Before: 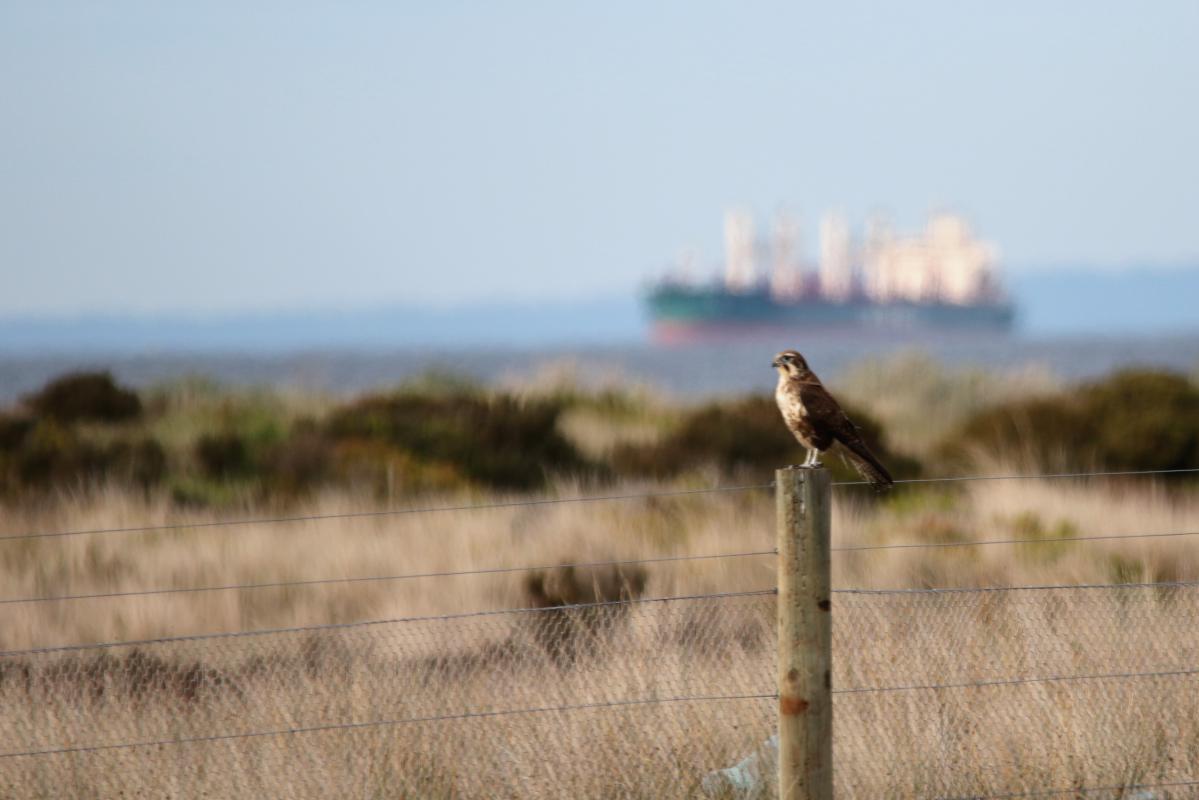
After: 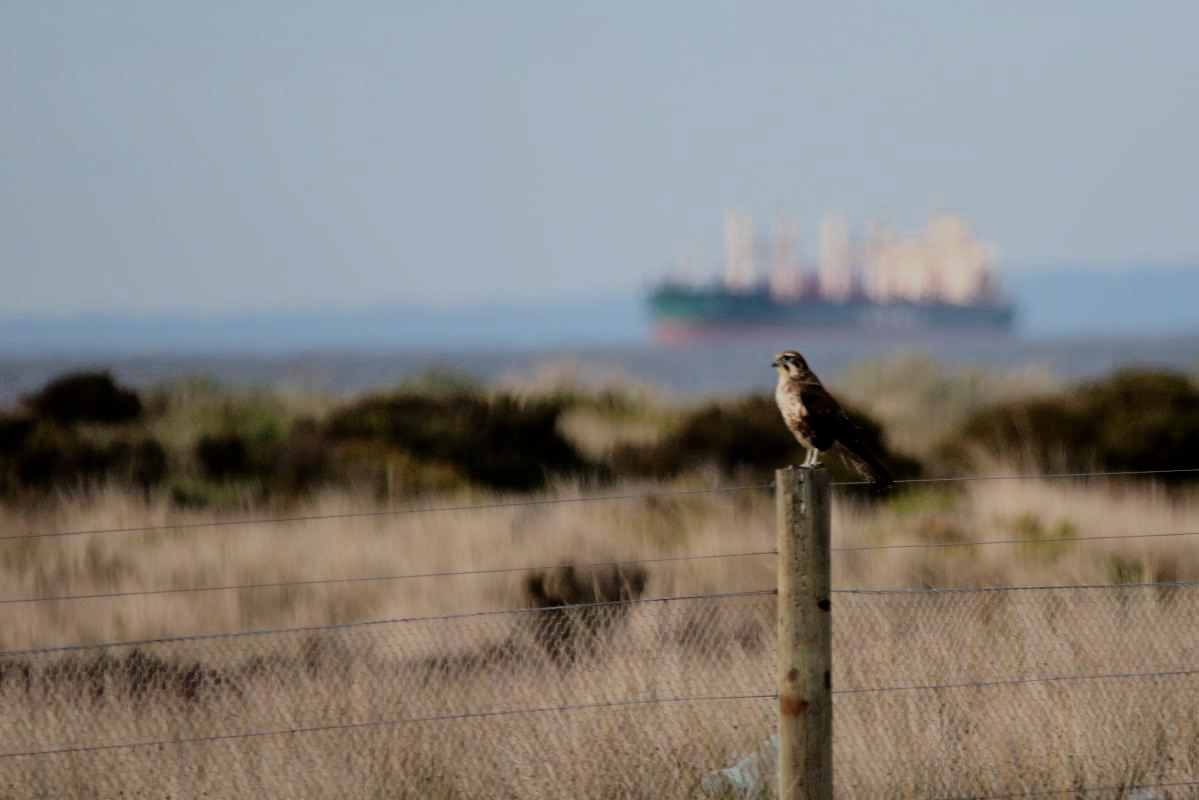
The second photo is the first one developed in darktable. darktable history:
filmic rgb: middle gray luminance 28.81%, black relative exposure -10.22 EV, white relative exposure 5.51 EV, threshold 2.95 EV, target black luminance 0%, hardness 3.96, latitude 1.69%, contrast 1.13, highlights saturation mix 4.63%, shadows ↔ highlights balance 14.44%, color science v6 (2022), enable highlight reconstruction true
exposure: exposure -0.492 EV, compensate highlight preservation false
